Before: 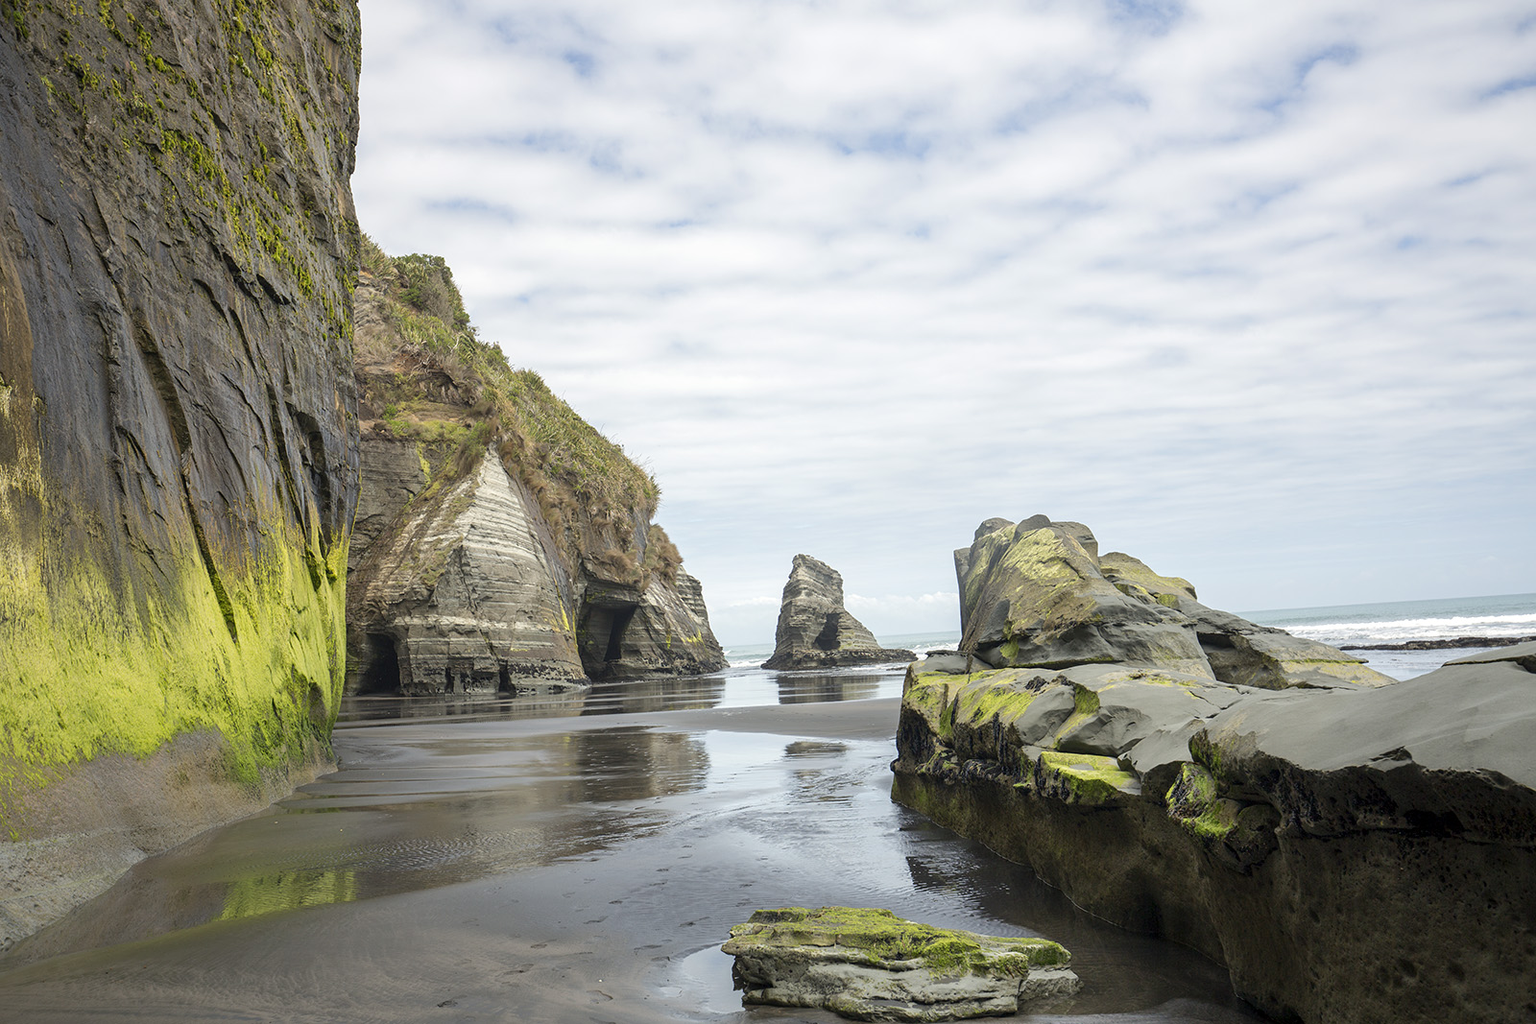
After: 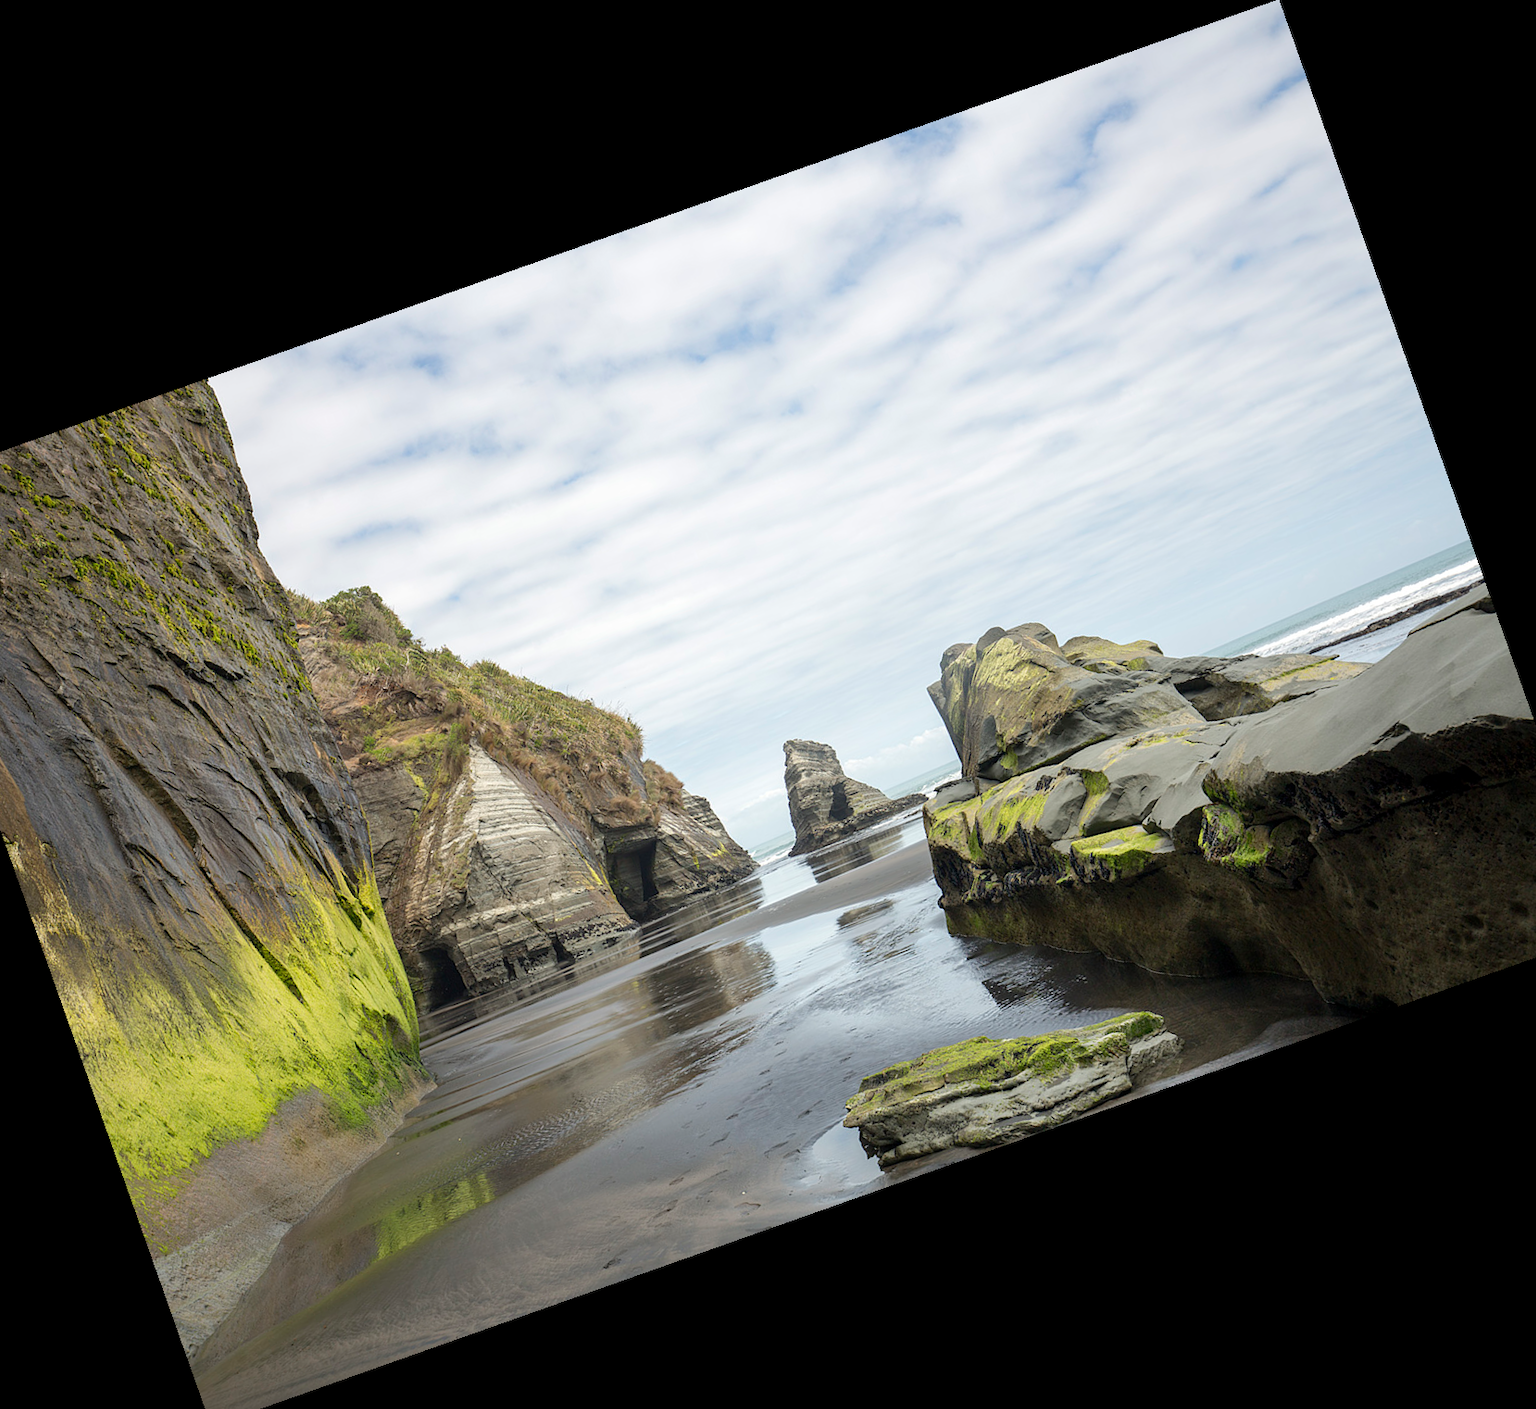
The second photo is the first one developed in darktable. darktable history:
crop and rotate: angle 19.49°, left 6.833%, right 4.151%, bottom 1.083%
